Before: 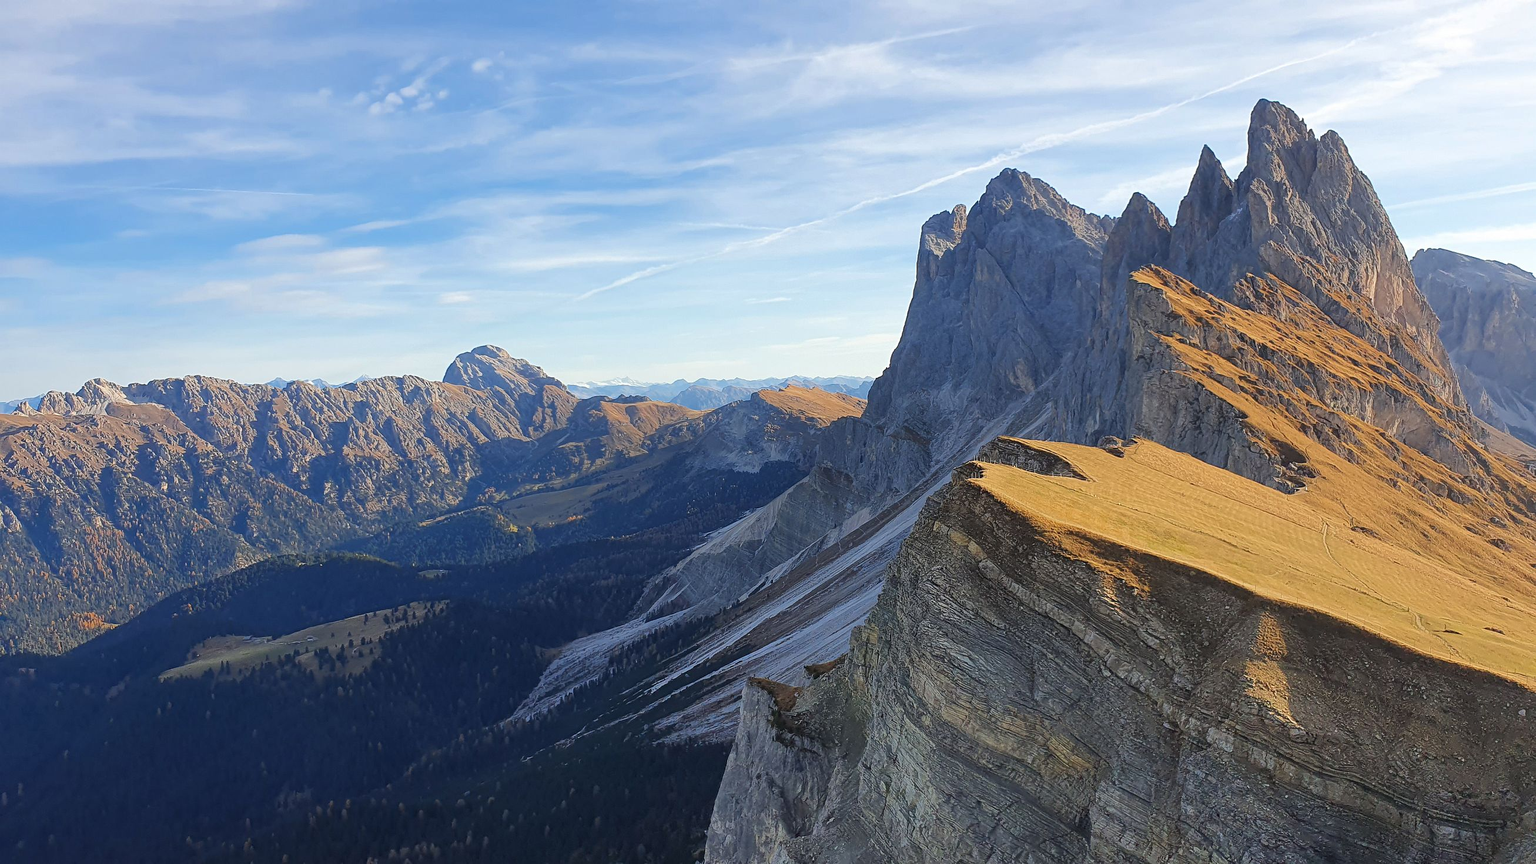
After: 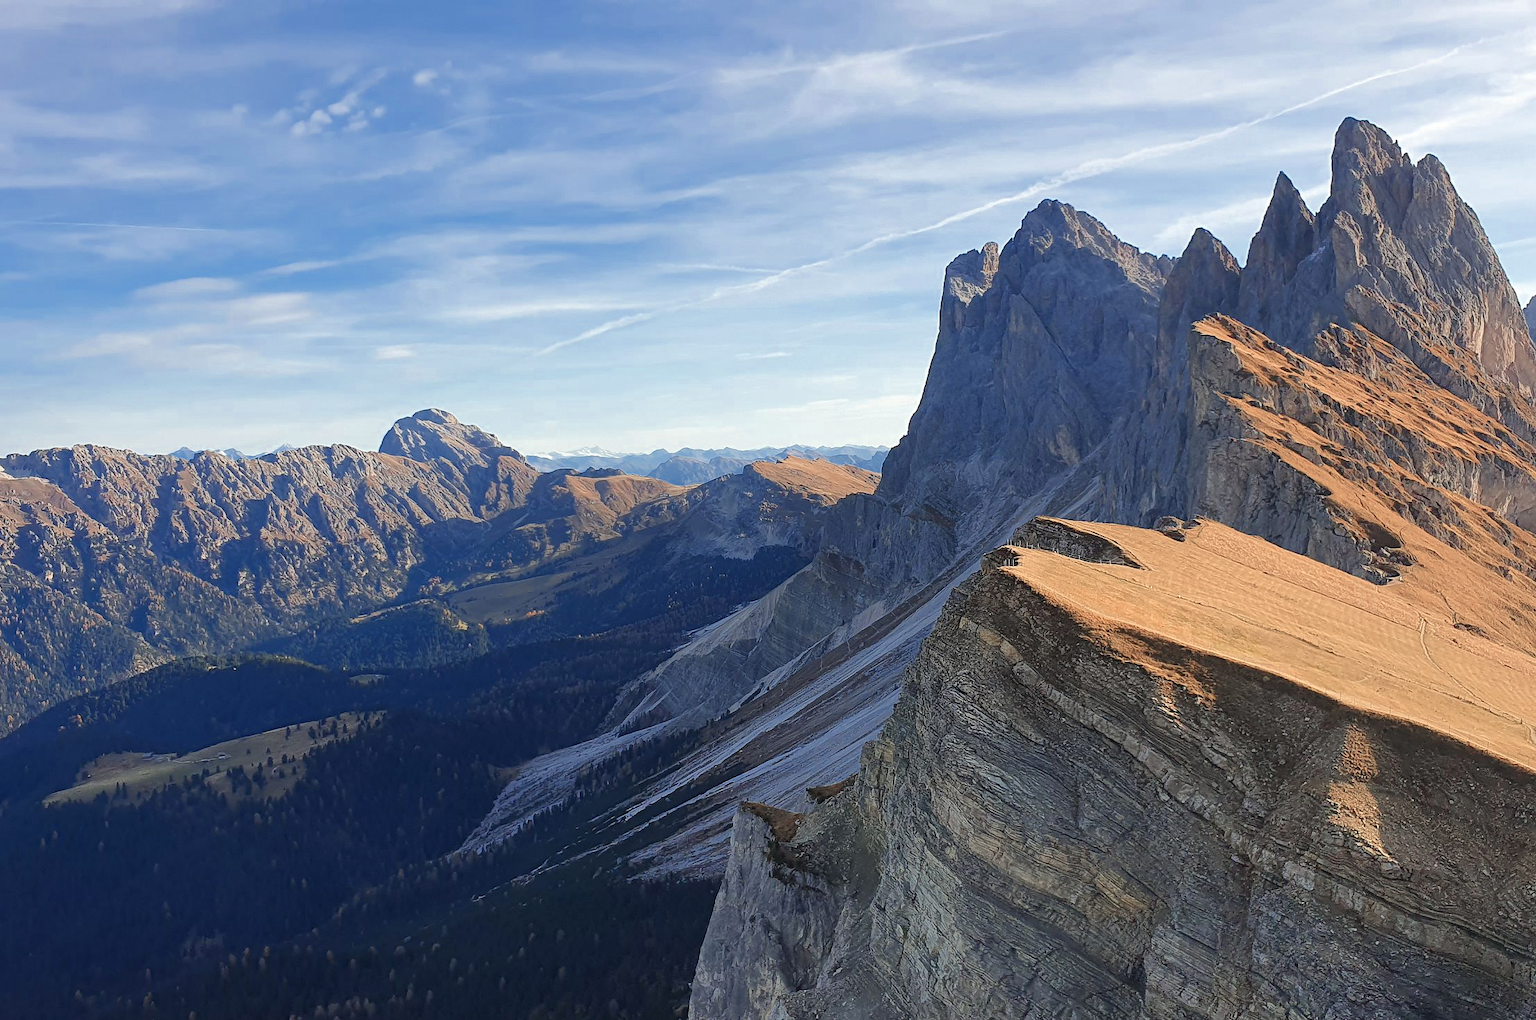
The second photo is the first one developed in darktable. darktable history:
color zones: curves: ch0 [(0, 0.473) (0.001, 0.473) (0.226, 0.548) (0.4, 0.589) (0.525, 0.54) (0.728, 0.403) (0.999, 0.473) (1, 0.473)]; ch1 [(0, 0.619) (0.001, 0.619) (0.234, 0.388) (0.4, 0.372) (0.528, 0.422) (0.732, 0.53) (0.999, 0.619) (1, 0.619)]; ch2 [(0, 0.547) (0.001, 0.547) (0.226, 0.45) (0.4, 0.525) (0.525, 0.585) (0.8, 0.511) (0.999, 0.547) (1, 0.547)]
white balance: emerald 1
crop: left 8.026%, right 7.374%
